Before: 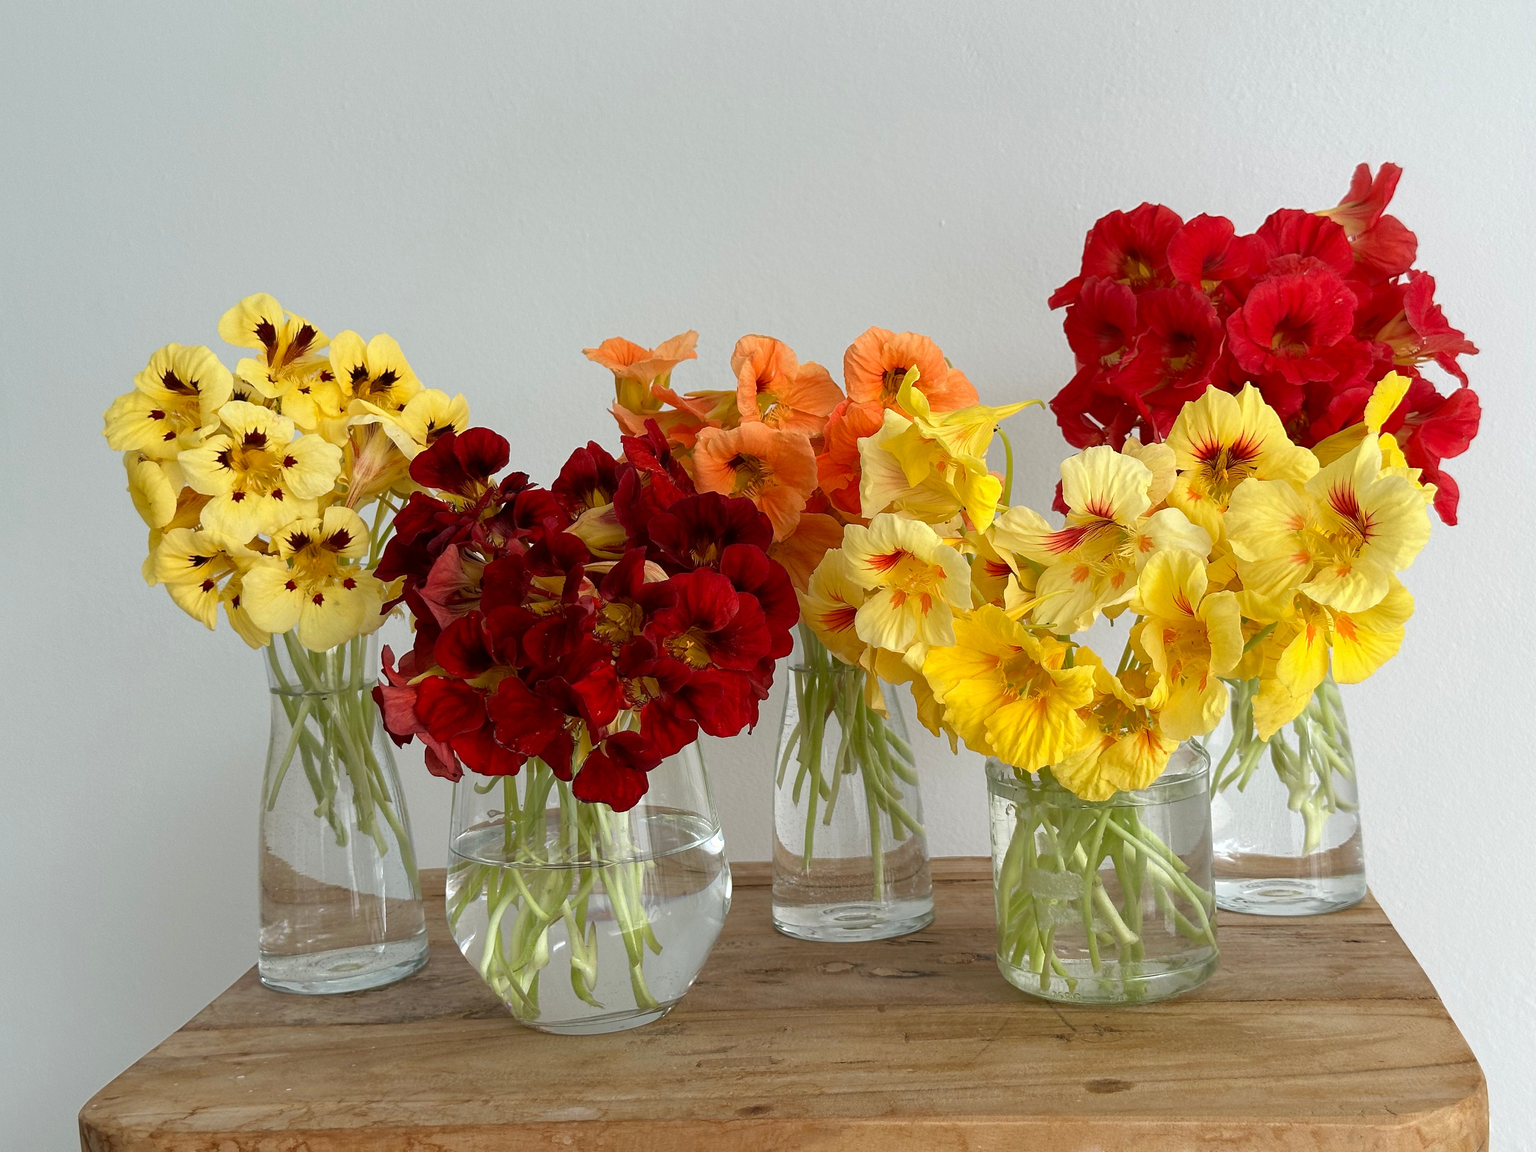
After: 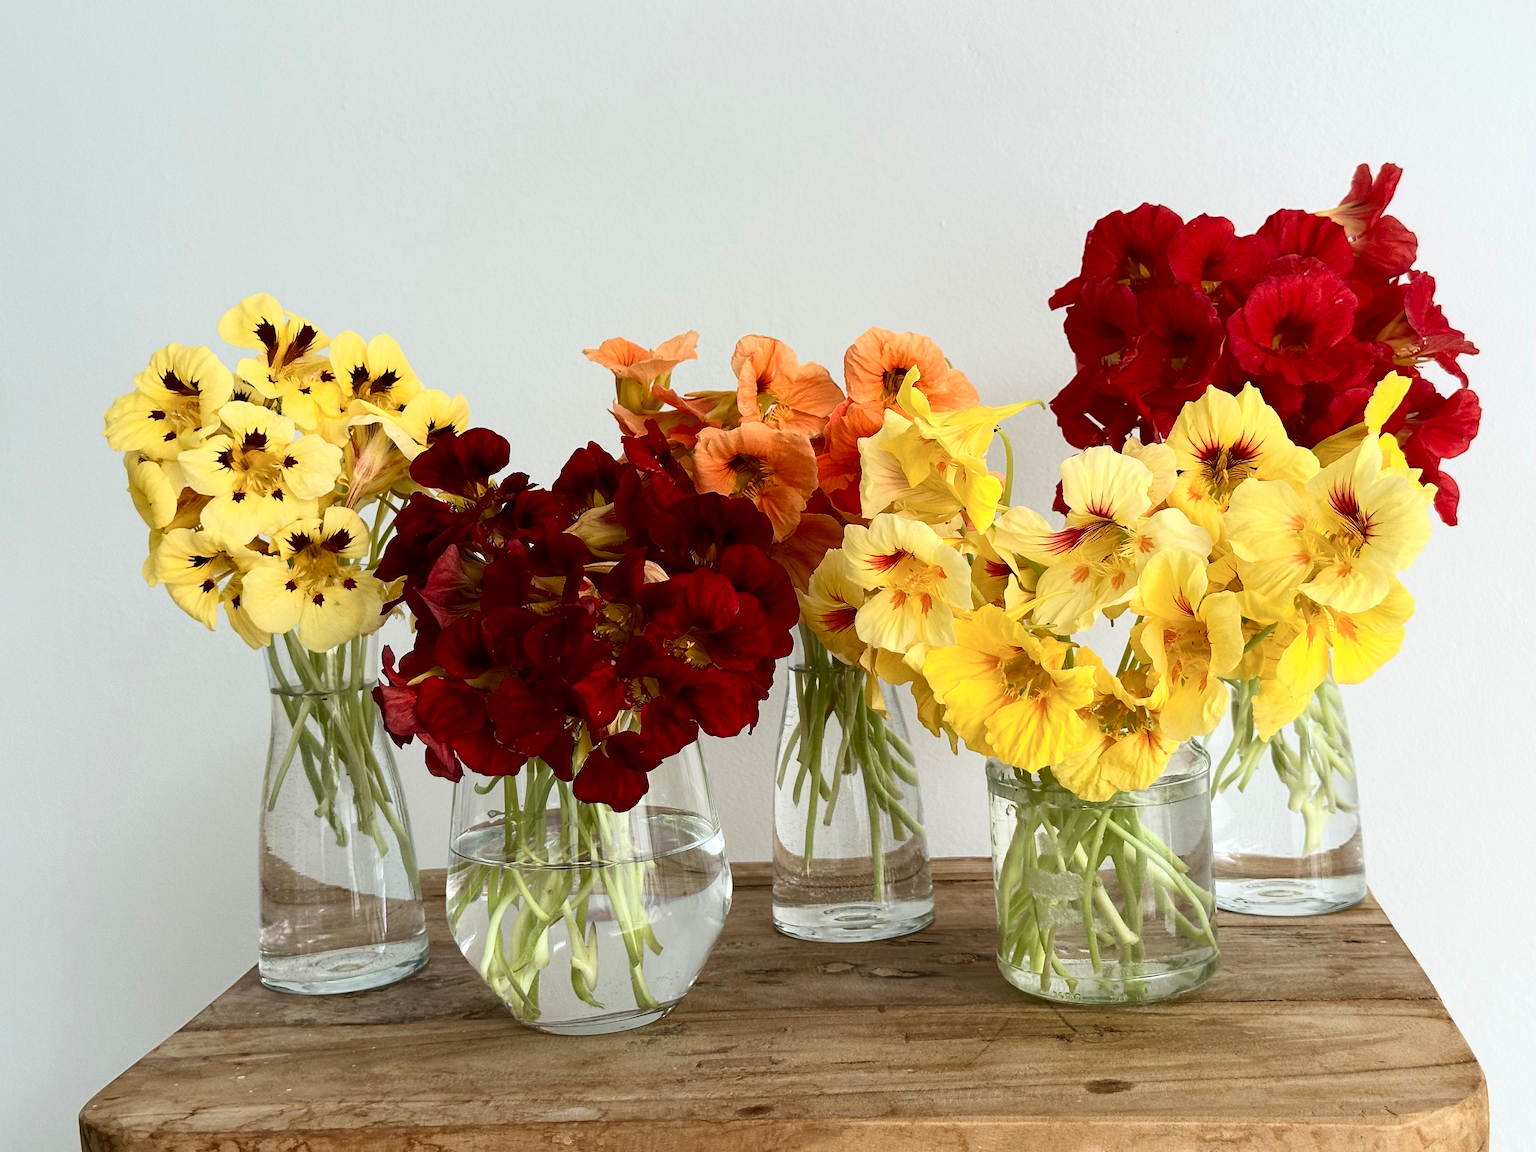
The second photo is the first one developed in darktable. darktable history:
velvia: strength 9.41%
contrast brightness saturation: contrast 0.3
